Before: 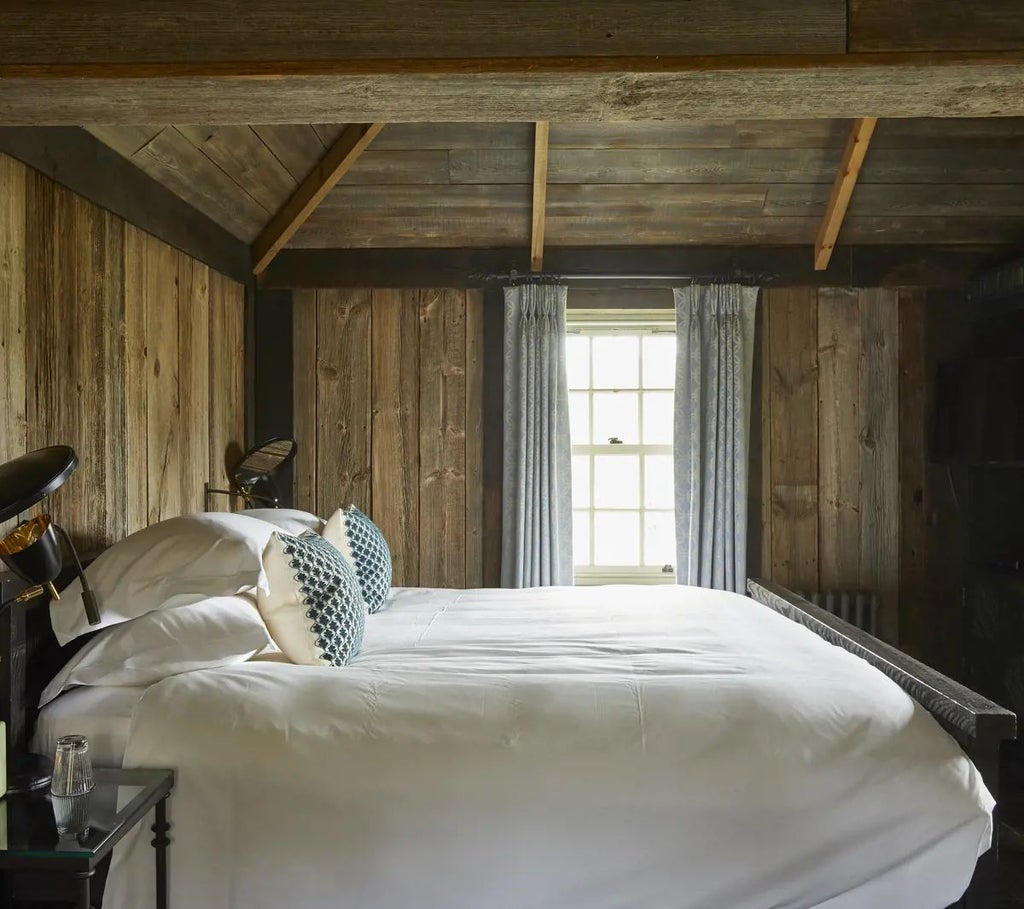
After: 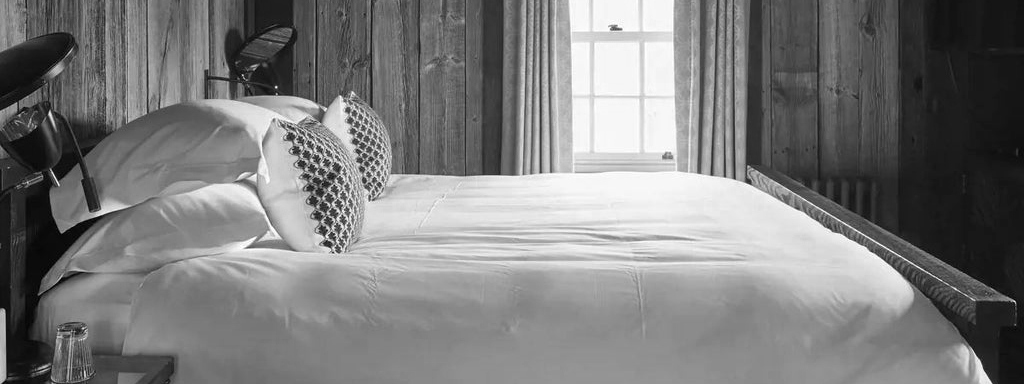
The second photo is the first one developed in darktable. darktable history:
crop: top 45.447%, bottom 12.111%
color zones: curves: ch0 [(0.002, 0.593) (0.143, 0.417) (0.285, 0.541) (0.455, 0.289) (0.608, 0.327) (0.727, 0.283) (0.869, 0.571) (1, 0.603)]; ch1 [(0, 0) (0.143, 0) (0.286, 0) (0.429, 0) (0.571, 0) (0.714, 0) (0.857, 0)]
